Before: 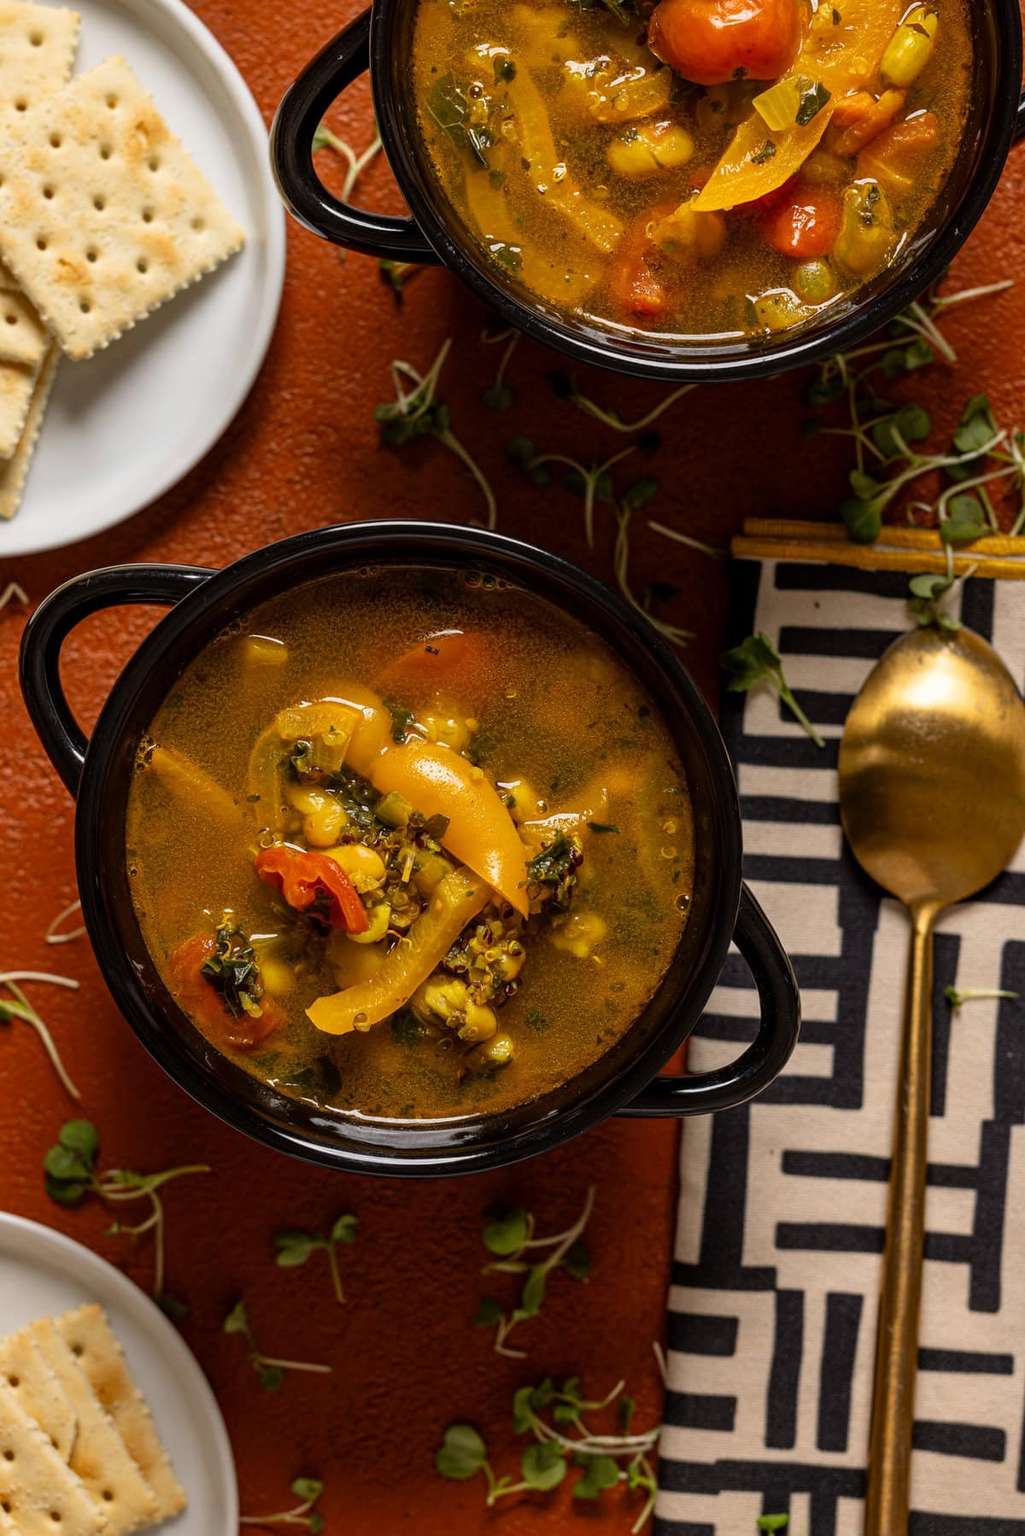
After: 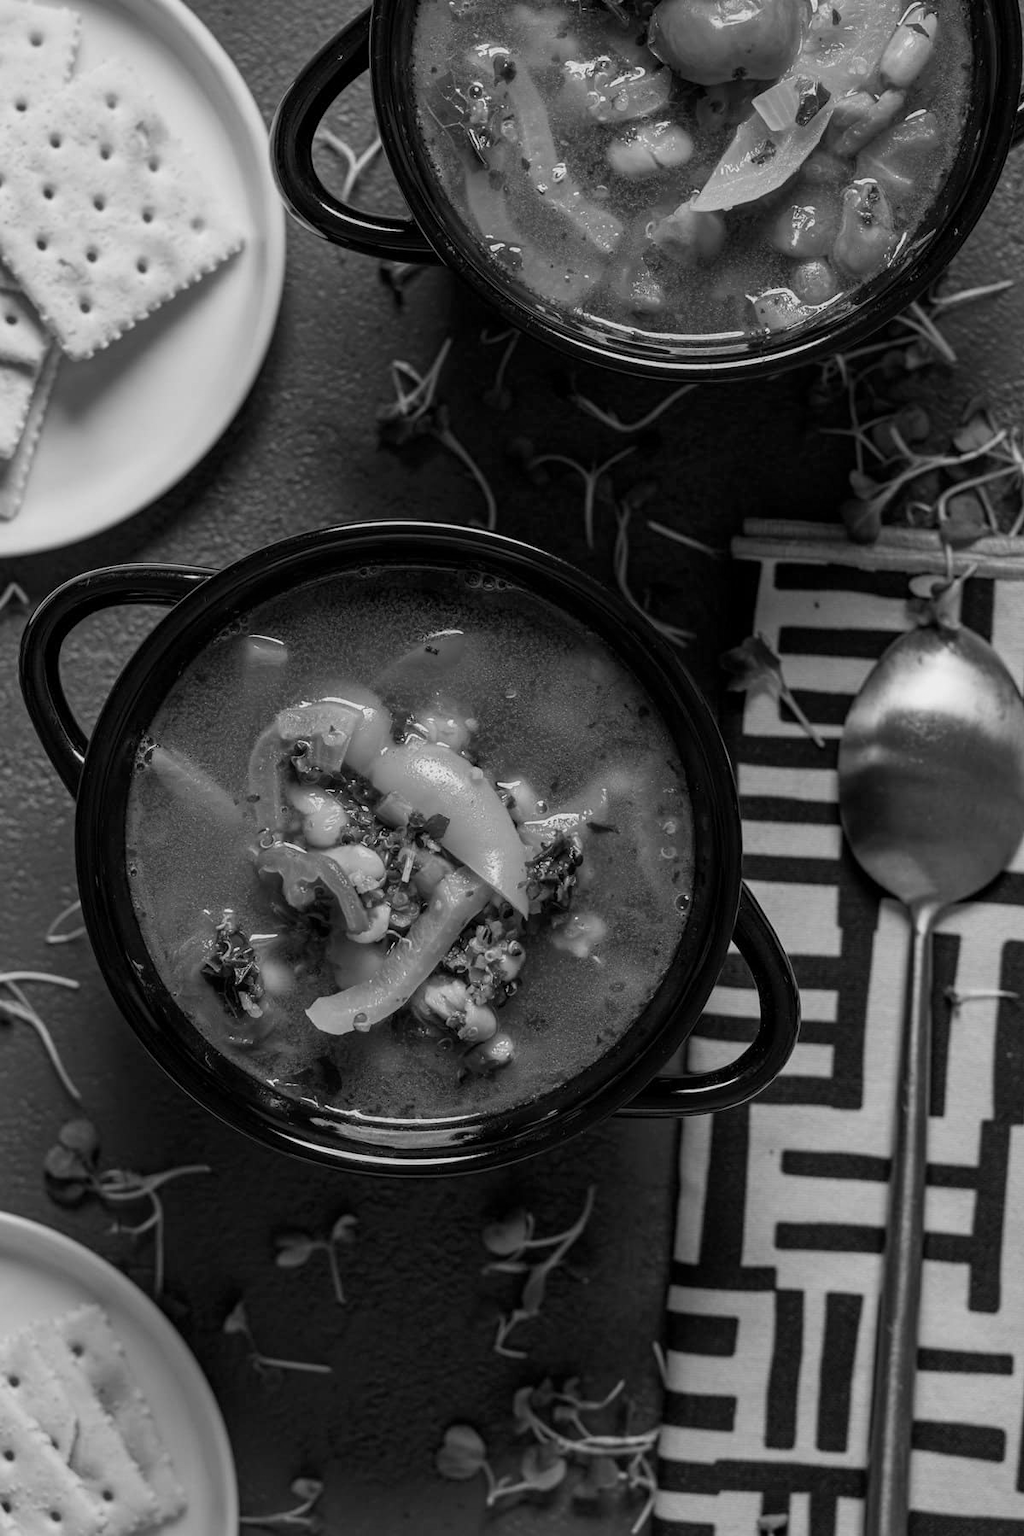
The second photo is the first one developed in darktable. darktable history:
monochrome: a -92.57, b 58.91
color balance rgb: perceptual saturation grading › global saturation 20%, perceptual saturation grading › highlights -25%, perceptual saturation grading › shadows 50%
